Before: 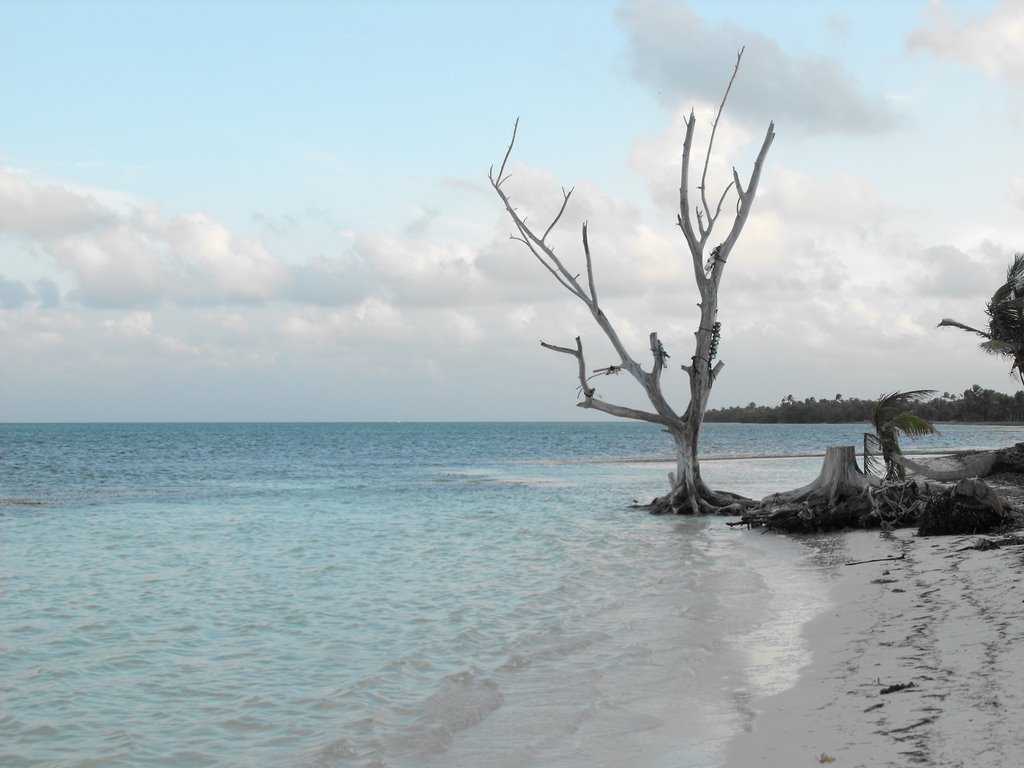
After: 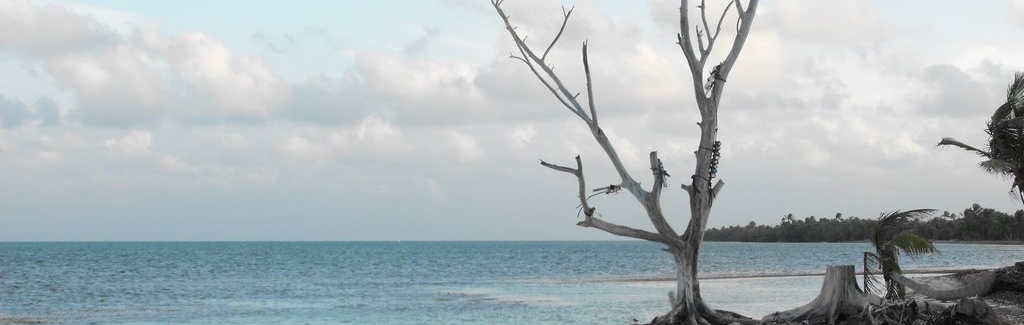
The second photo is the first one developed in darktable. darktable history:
tone equalizer: edges refinement/feathering 500, mask exposure compensation -1.57 EV, preserve details no
crop and rotate: top 23.603%, bottom 34.058%
